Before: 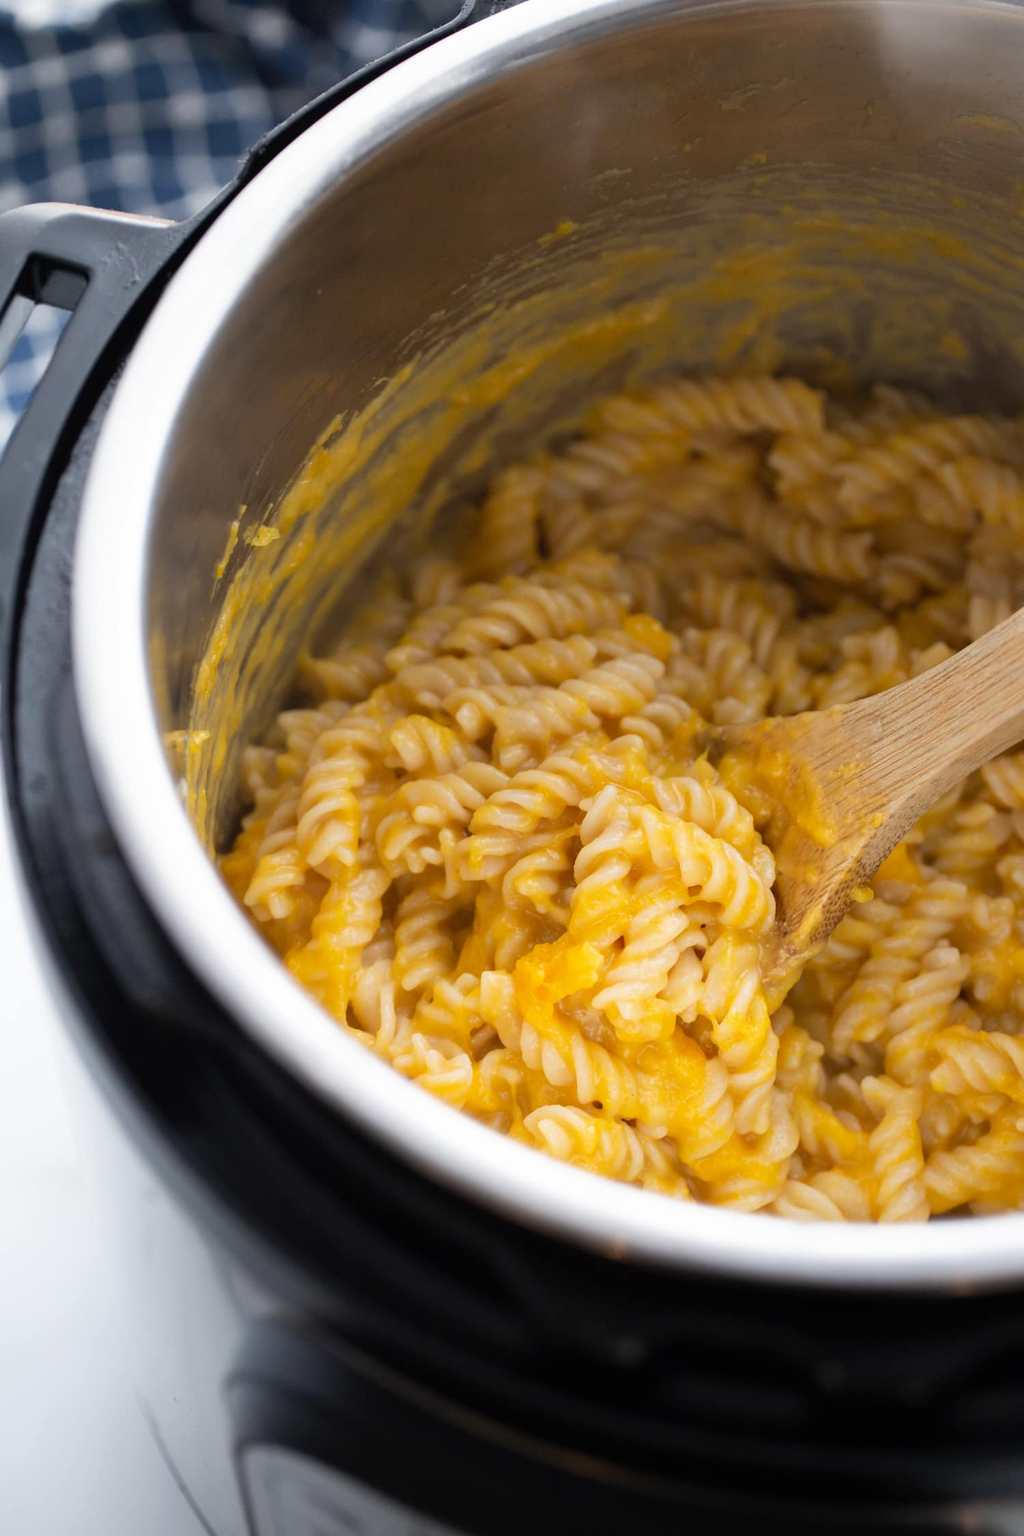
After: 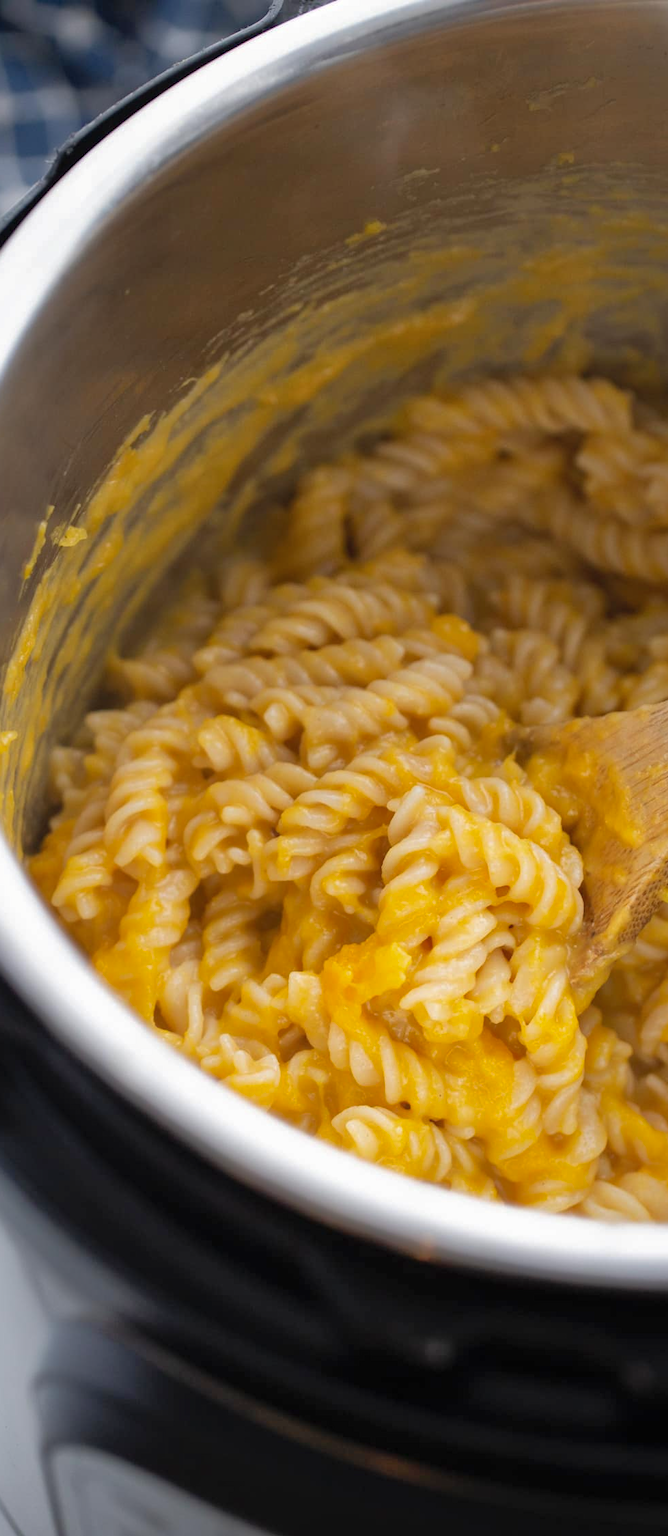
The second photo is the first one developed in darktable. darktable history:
color correction: highlights b* 0.043, saturation 0.994
shadows and highlights: on, module defaults
crop and rotate: left 18.843%, right 15.886%
